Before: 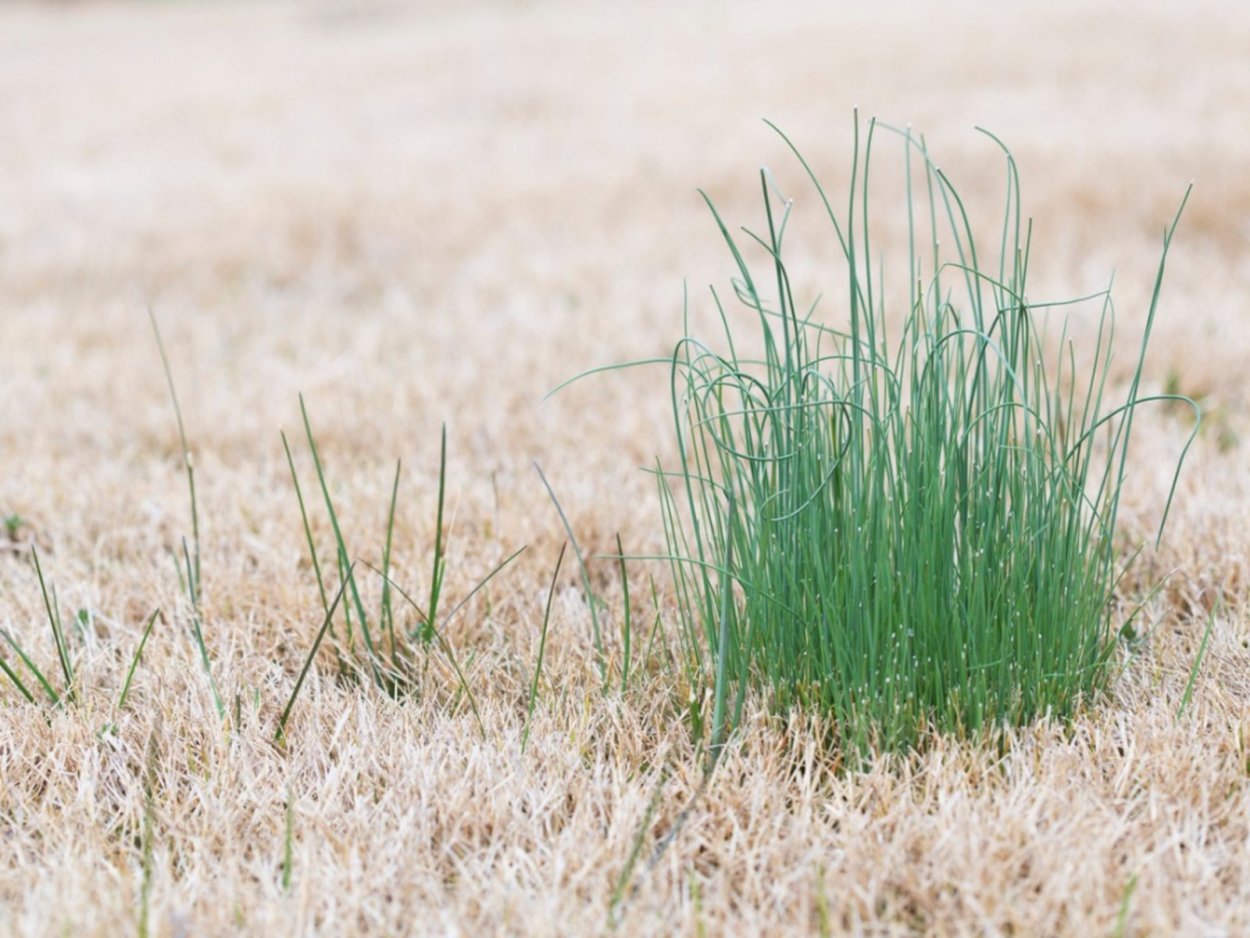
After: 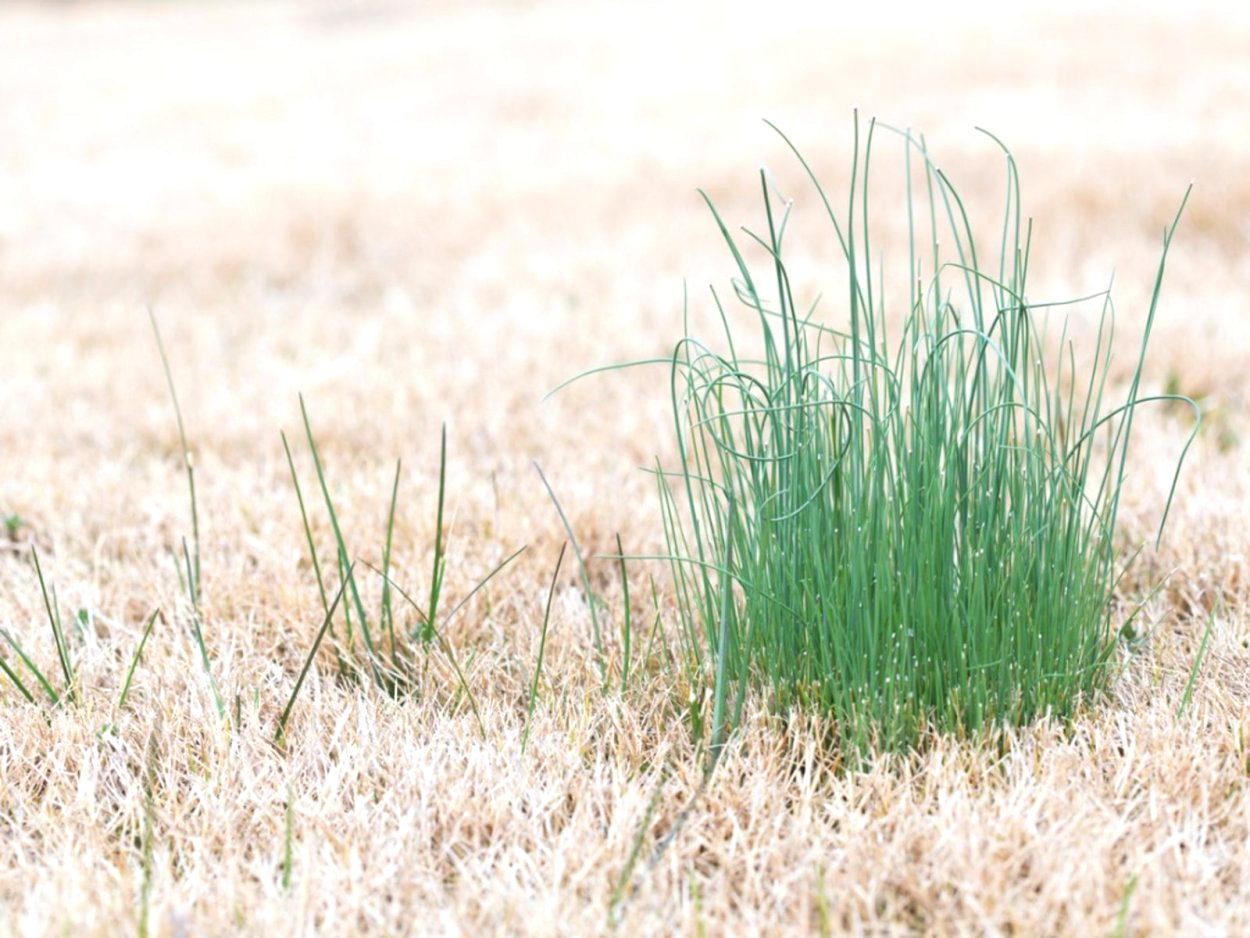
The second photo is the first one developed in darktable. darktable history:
exposure: exposure 0.404 EV, compensate highlight preservation false
